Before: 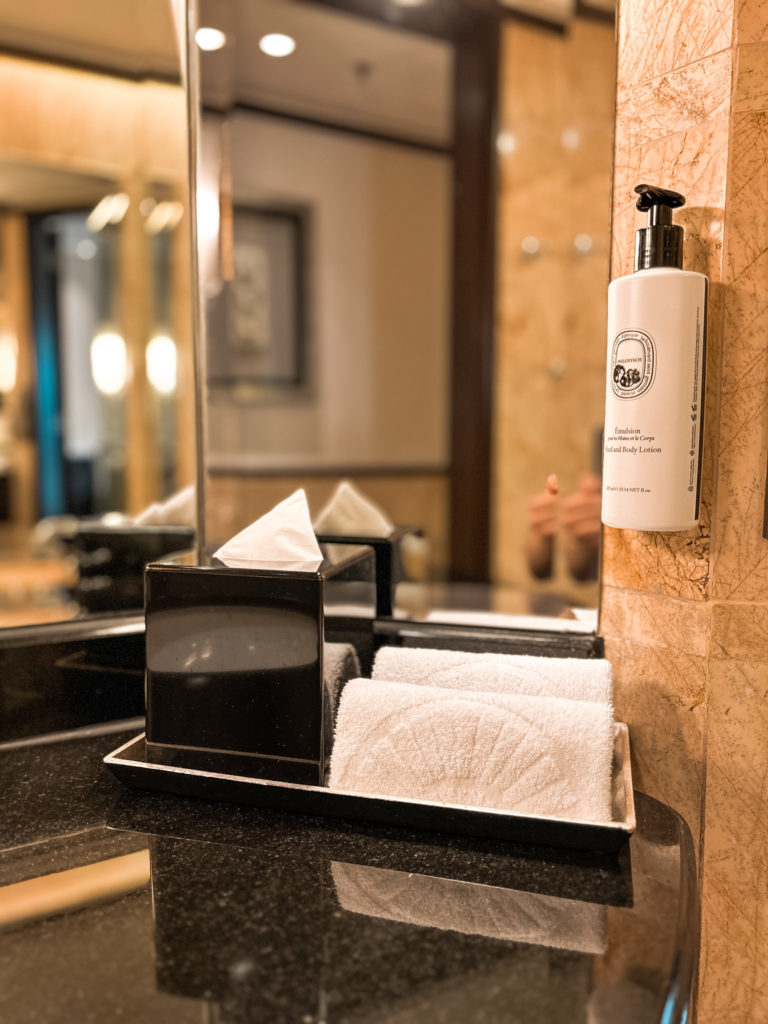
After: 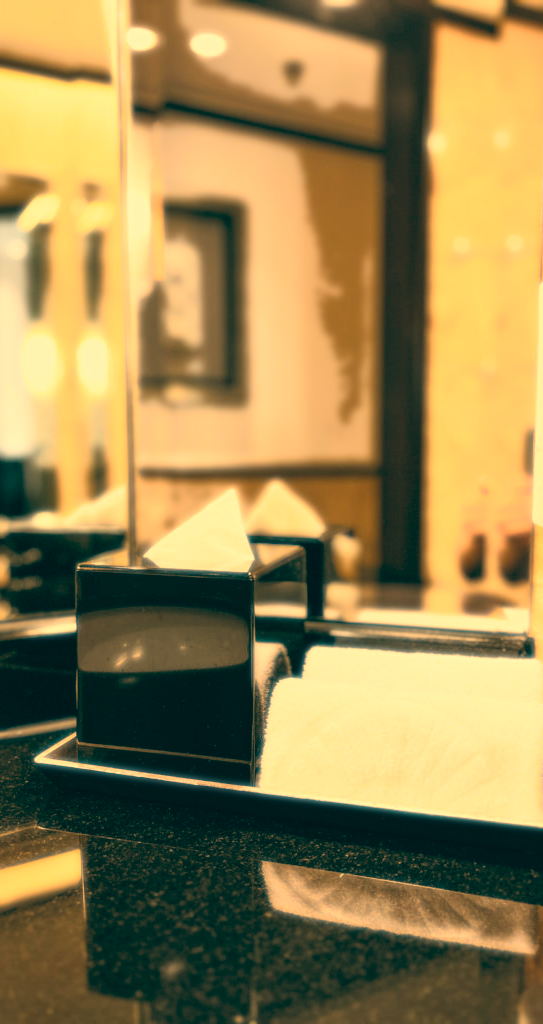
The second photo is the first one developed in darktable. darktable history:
tone equalizer: on, module defaults
white balance: red 1.123, blue 0.83
crop and rotate: left 9.061%, right 20.142%
bloom: size 0%, threshold 54.82%, strength 8.31%
color balance: lift [1.005, 0.99, 1.007, 1.01], gamma [1, 0.979, 1.011, 1.021], gain [0.923, 1.098, 1.025, 0.902], input saturation 90.45%, contrast 7.73%, output saturation 105.91%
contrast brightness saturation: saturation -0.17
color balance rgb: perceptual saturation grading › global saturation 25%, global vibrance 20%
